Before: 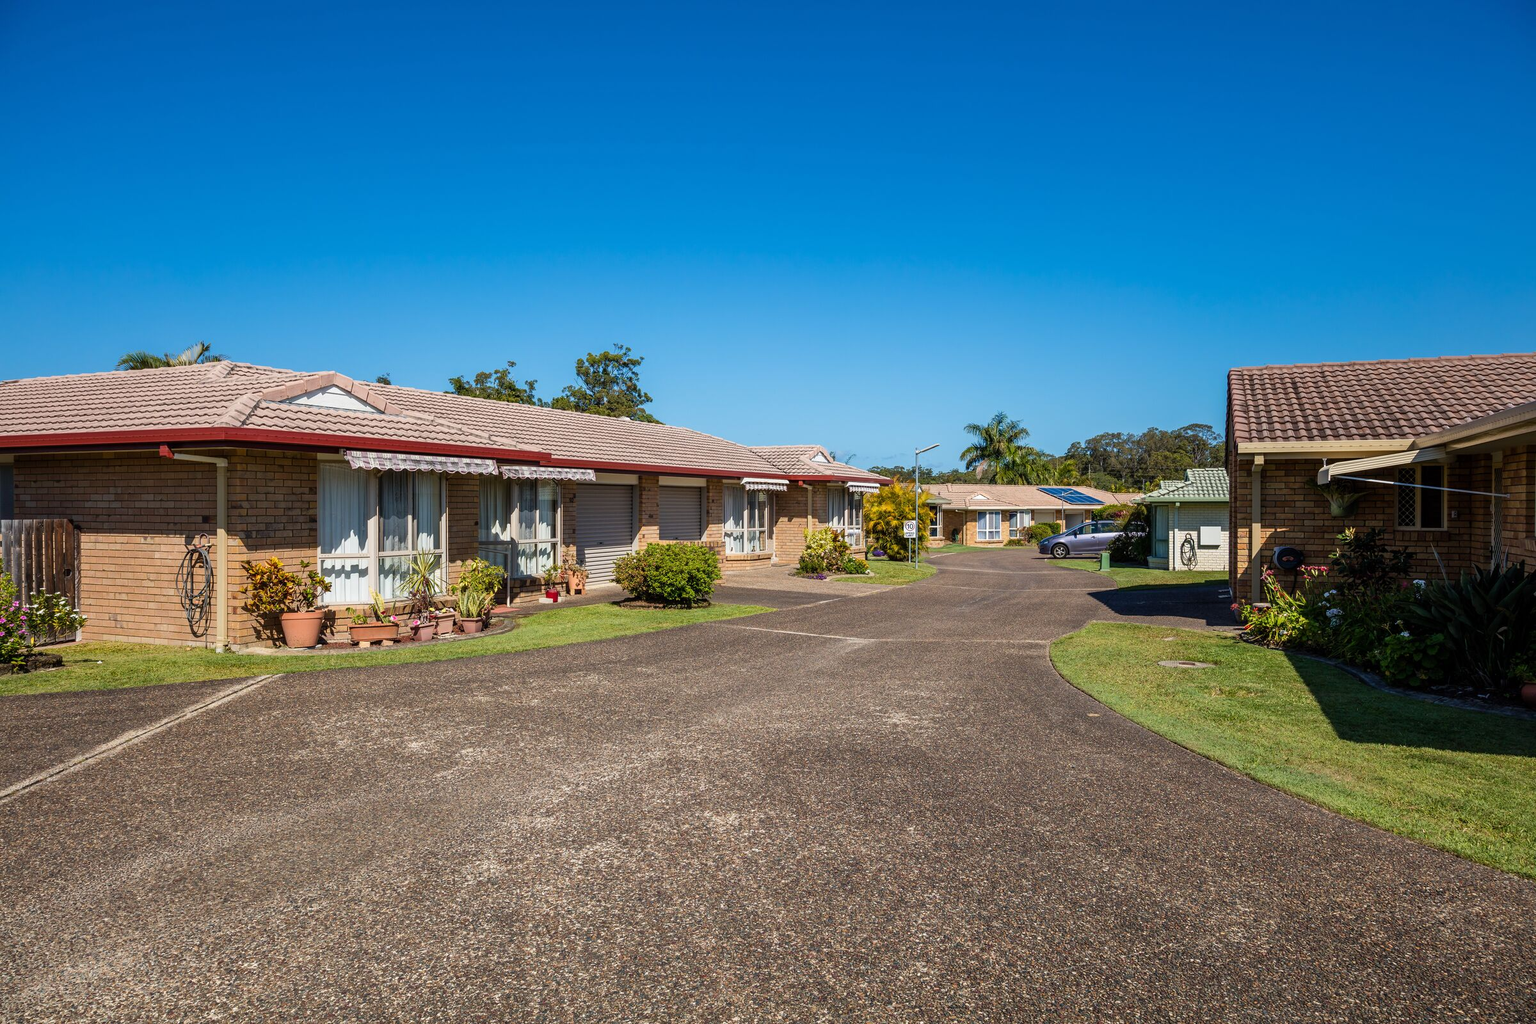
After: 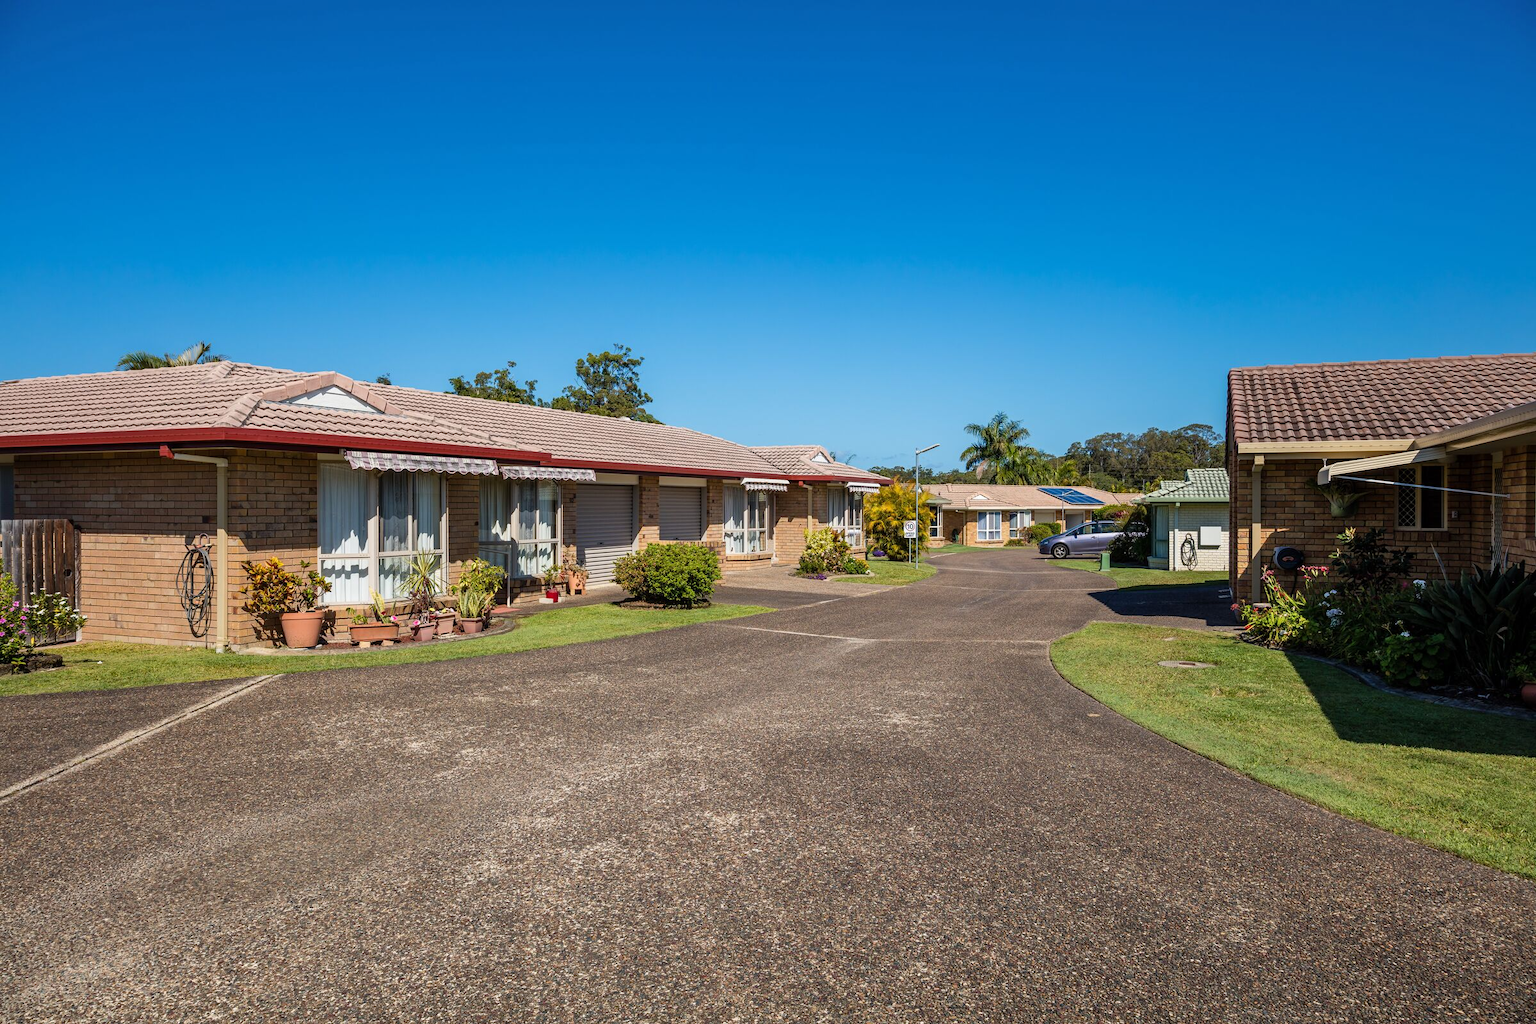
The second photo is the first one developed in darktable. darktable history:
shadows and highlights: shadows 30.86, highlights 0, soften with gaussian
